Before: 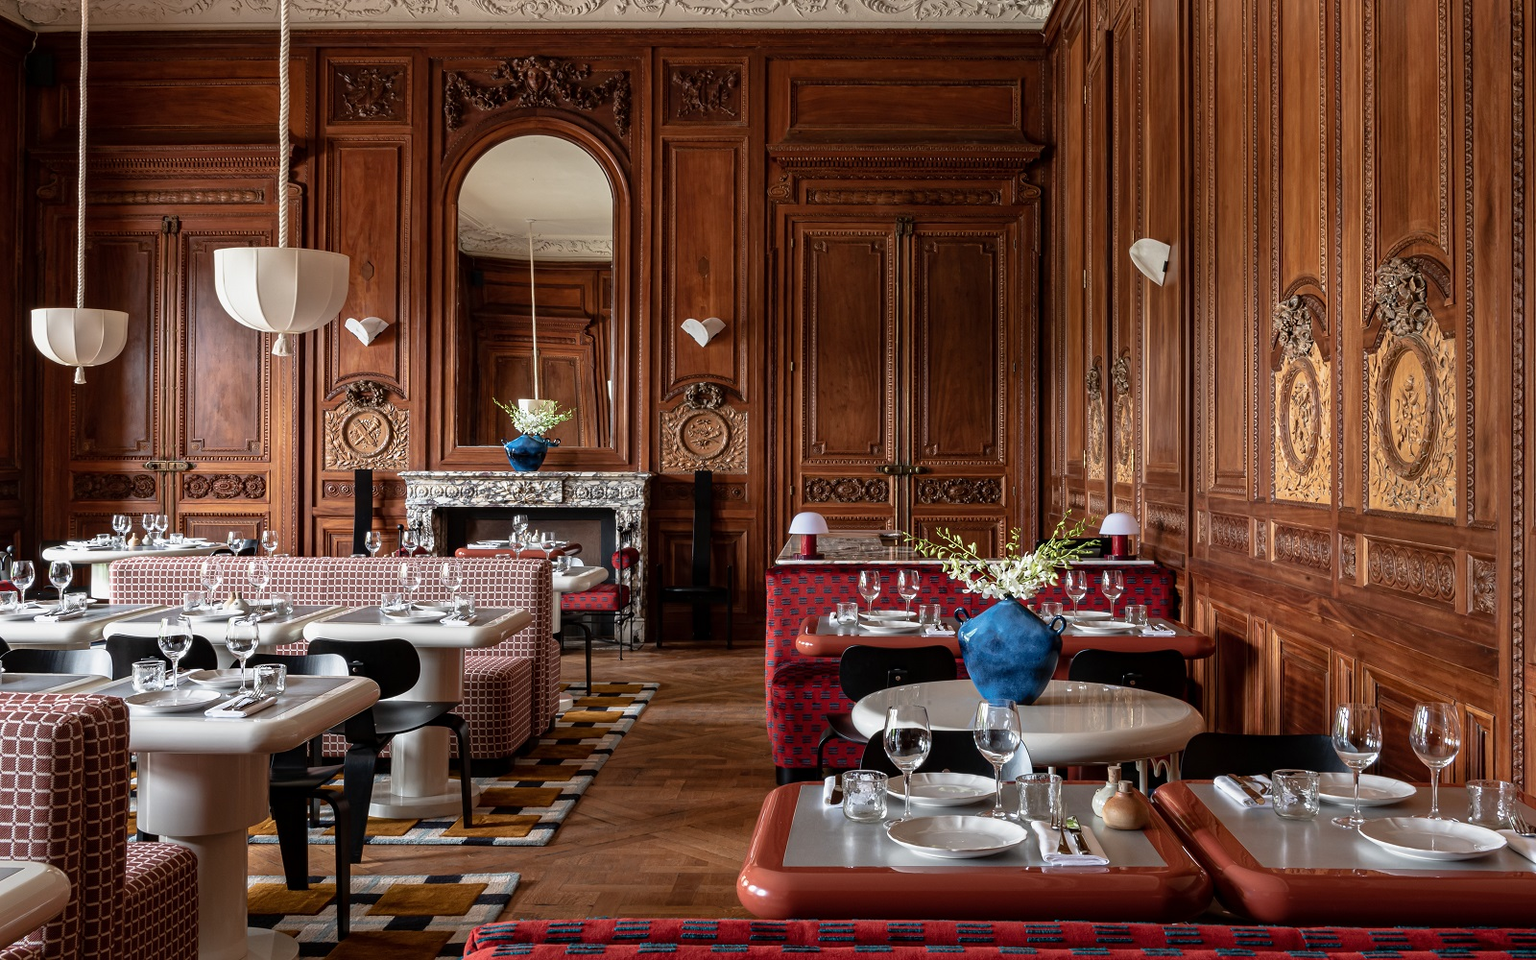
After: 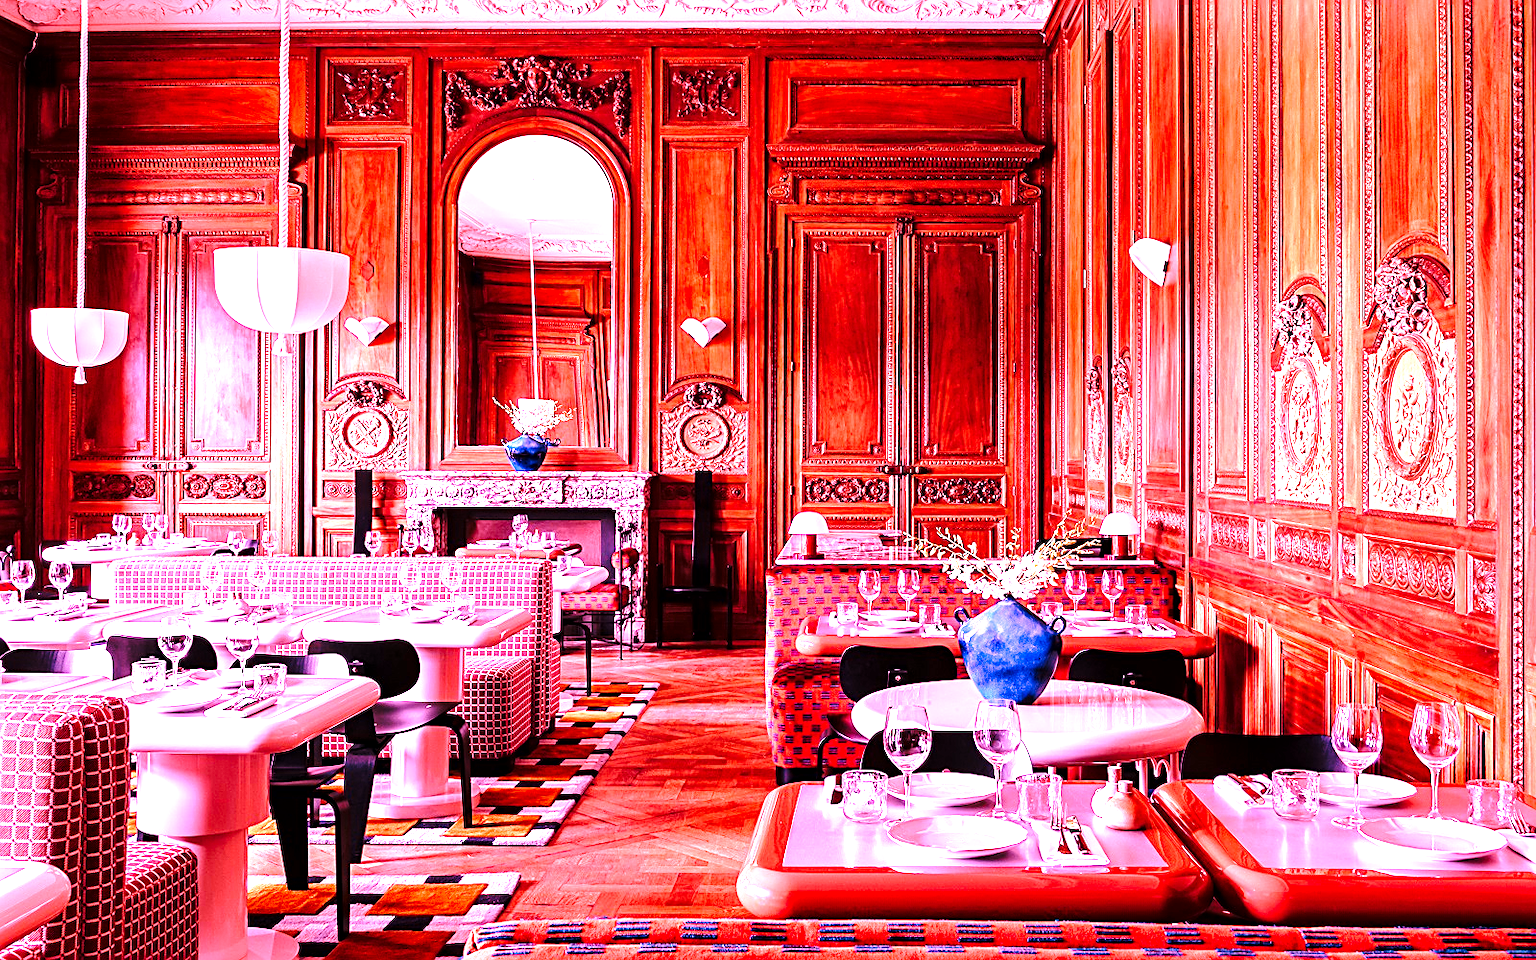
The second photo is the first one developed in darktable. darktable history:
sharpen: on, module defaults
base curve: curves: ch0 [(0, 0) (0.028, 0.03) (0.121, 0.232) (0.46, 0.748) (0.859, 0.968) (1, 1)], preserve colors none
levels: levels [0, 0.43, 0.859]
local contrast: mode bilateral grid, contrast 20, coarseness 50, detail 148%, midtone range 0.2
white balance: red 2.04, blue 1.706
